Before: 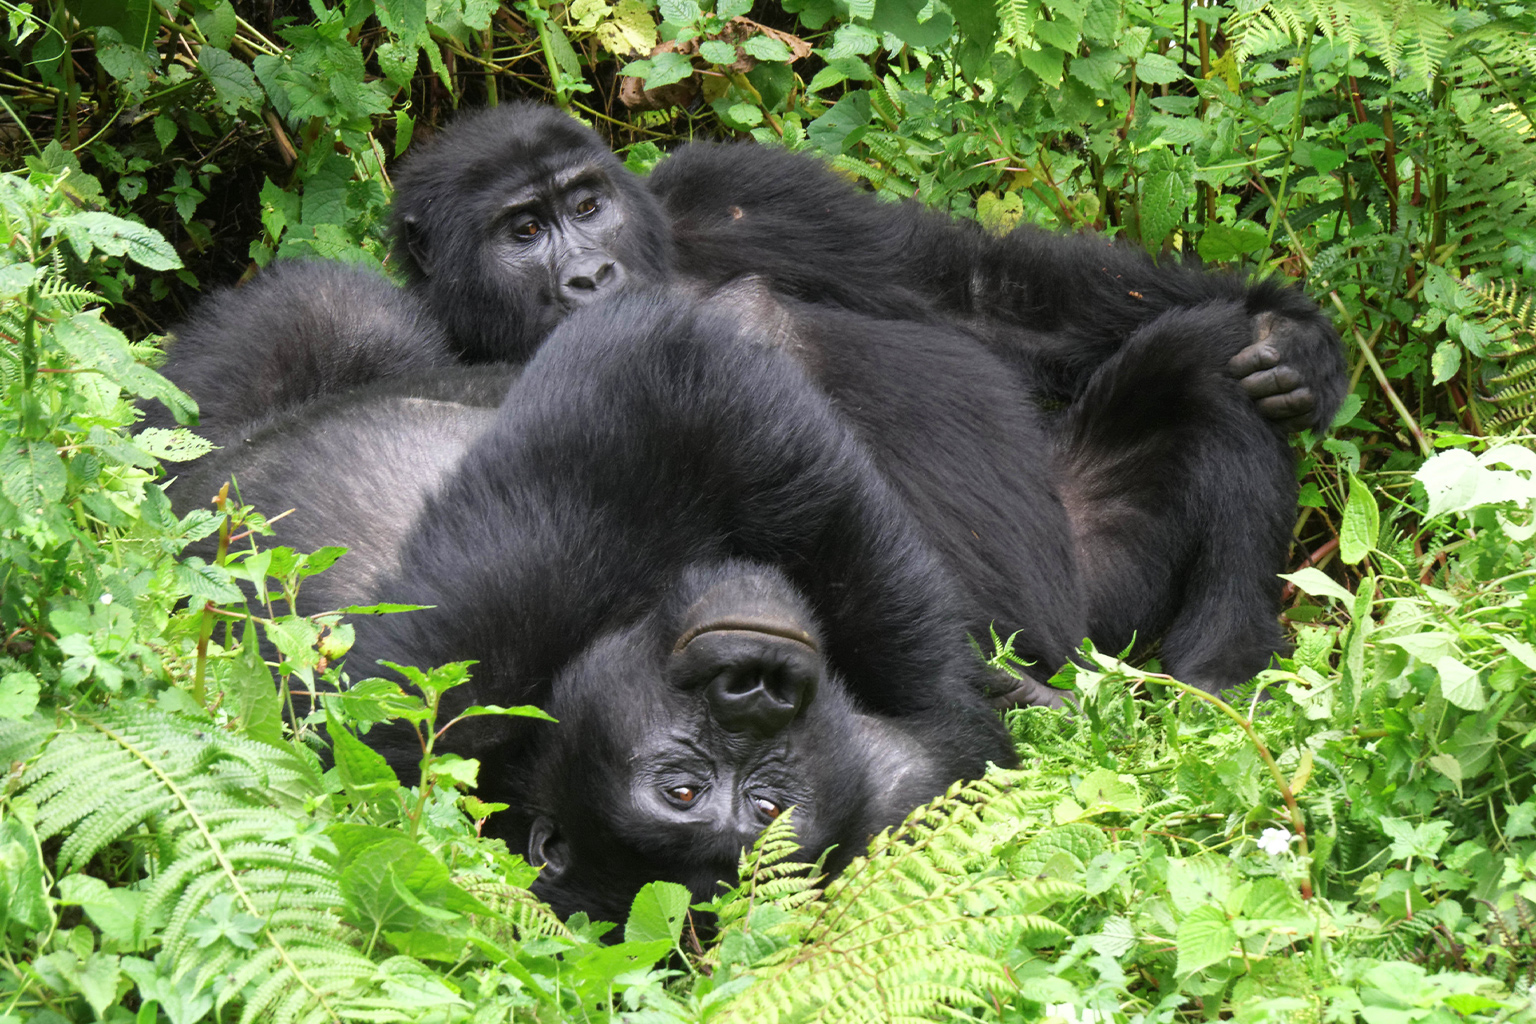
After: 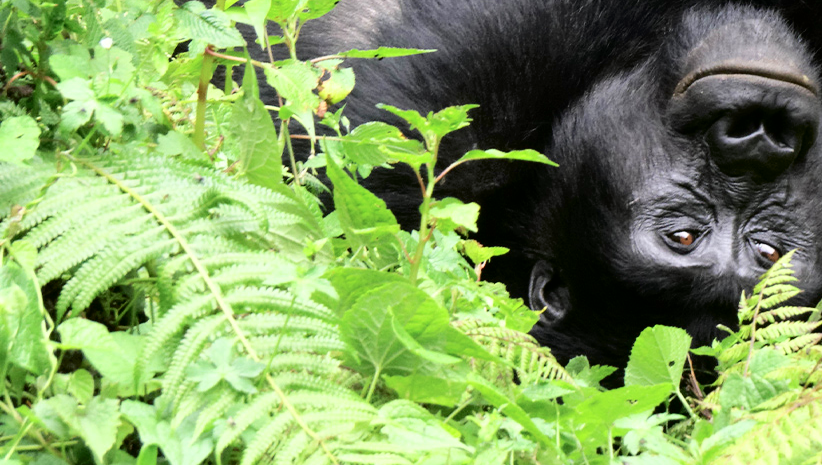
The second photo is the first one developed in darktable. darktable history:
crop and rotate: top 54.329%, right 46.482%, bottom 0.197%
tone curve: curves: ch0 [(0, 0) (0.003, 0) (0.011, 0.001) (0.025, 0.003) (0.044, 0.005) (0.069, 0.012) (0.1, 0.023) (0.136, 0.039) (0.177, 0.088) (0.224, 0.15) (0.277, 0.239) (0.335, 0.334) (0.399, 0.43) (0.468, 0.526) (0.543, 0.621) (0.623, 0.711) (0.709, 0.791) (0.801, 0.87) (0.898, 0.949) (1, 1)], color space Lab, independent channels, preserve colors none
